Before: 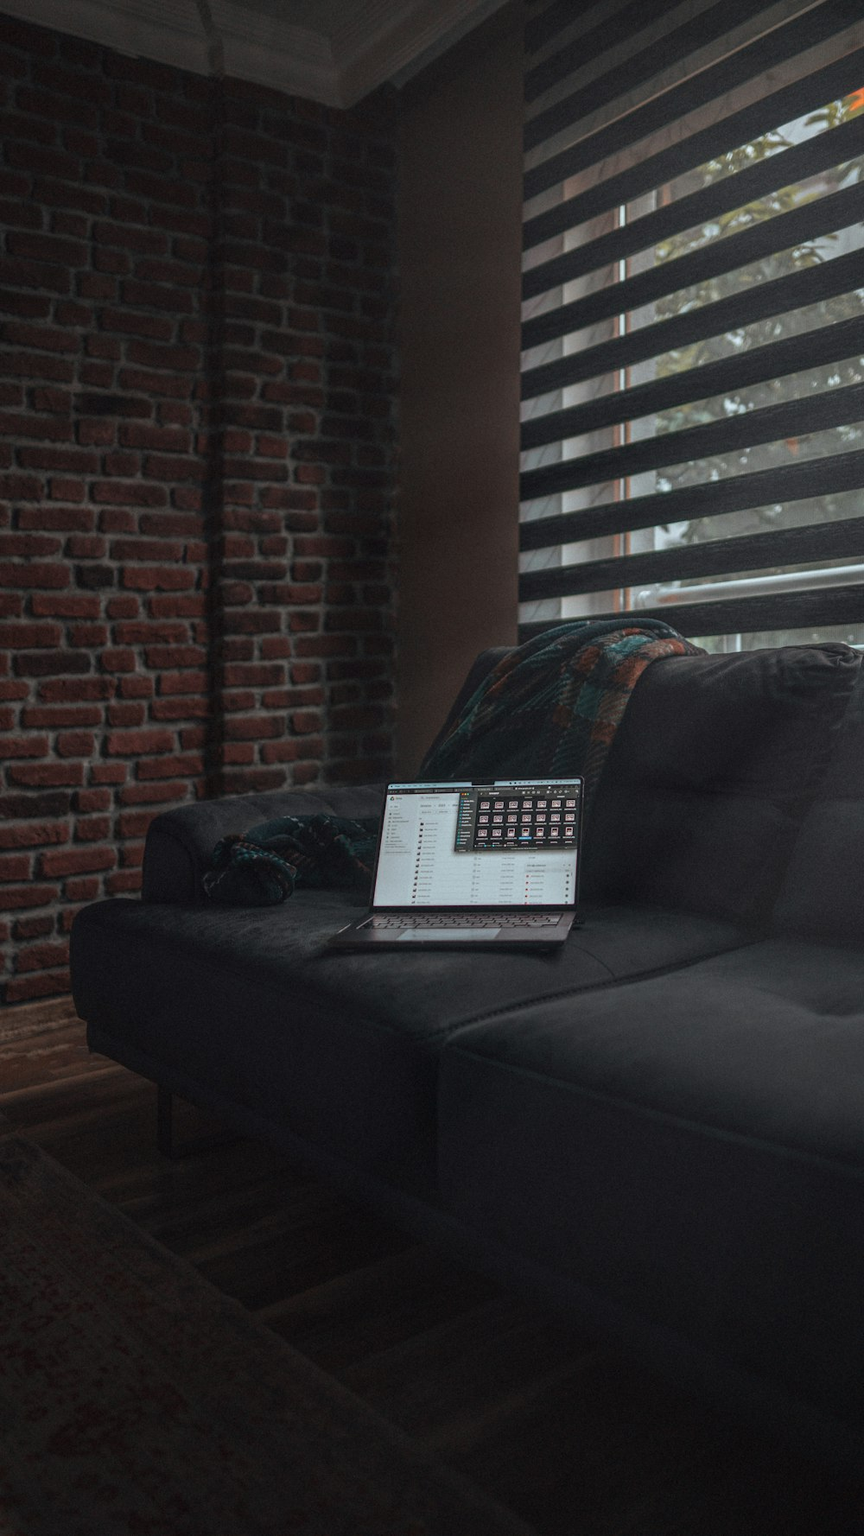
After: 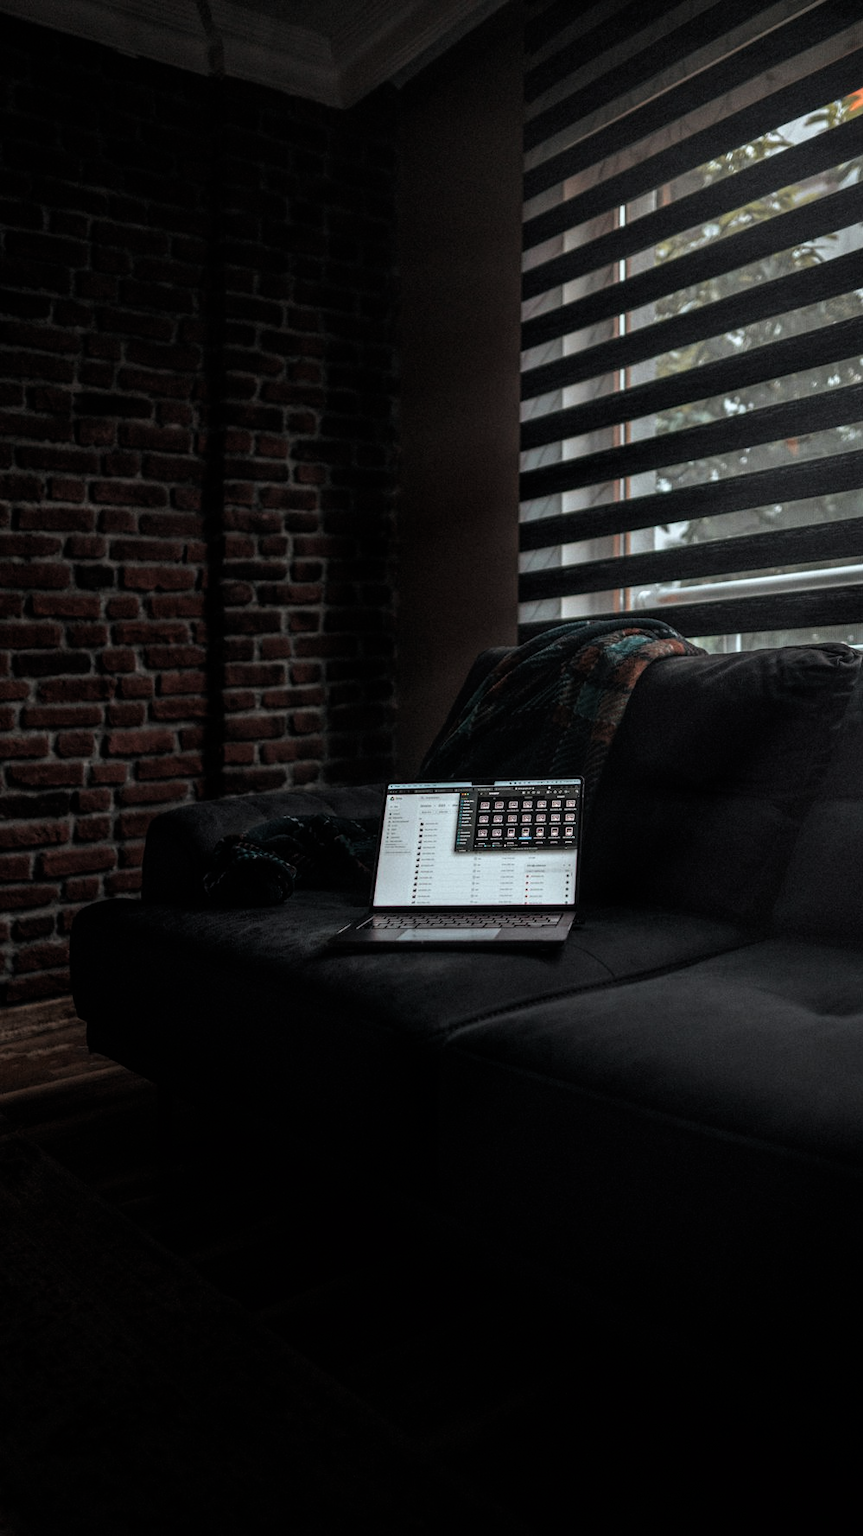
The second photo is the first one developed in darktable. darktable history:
filmic rgb: black relative exposure -8.26 EV, white relative exposure 2.2 EV, target white luminance 99.858%, hardness 7.14, latitude 74.7%, contrast 1.324, highlights saturation mix -2.54%, shadows ↔ highlights balance 30.33%
